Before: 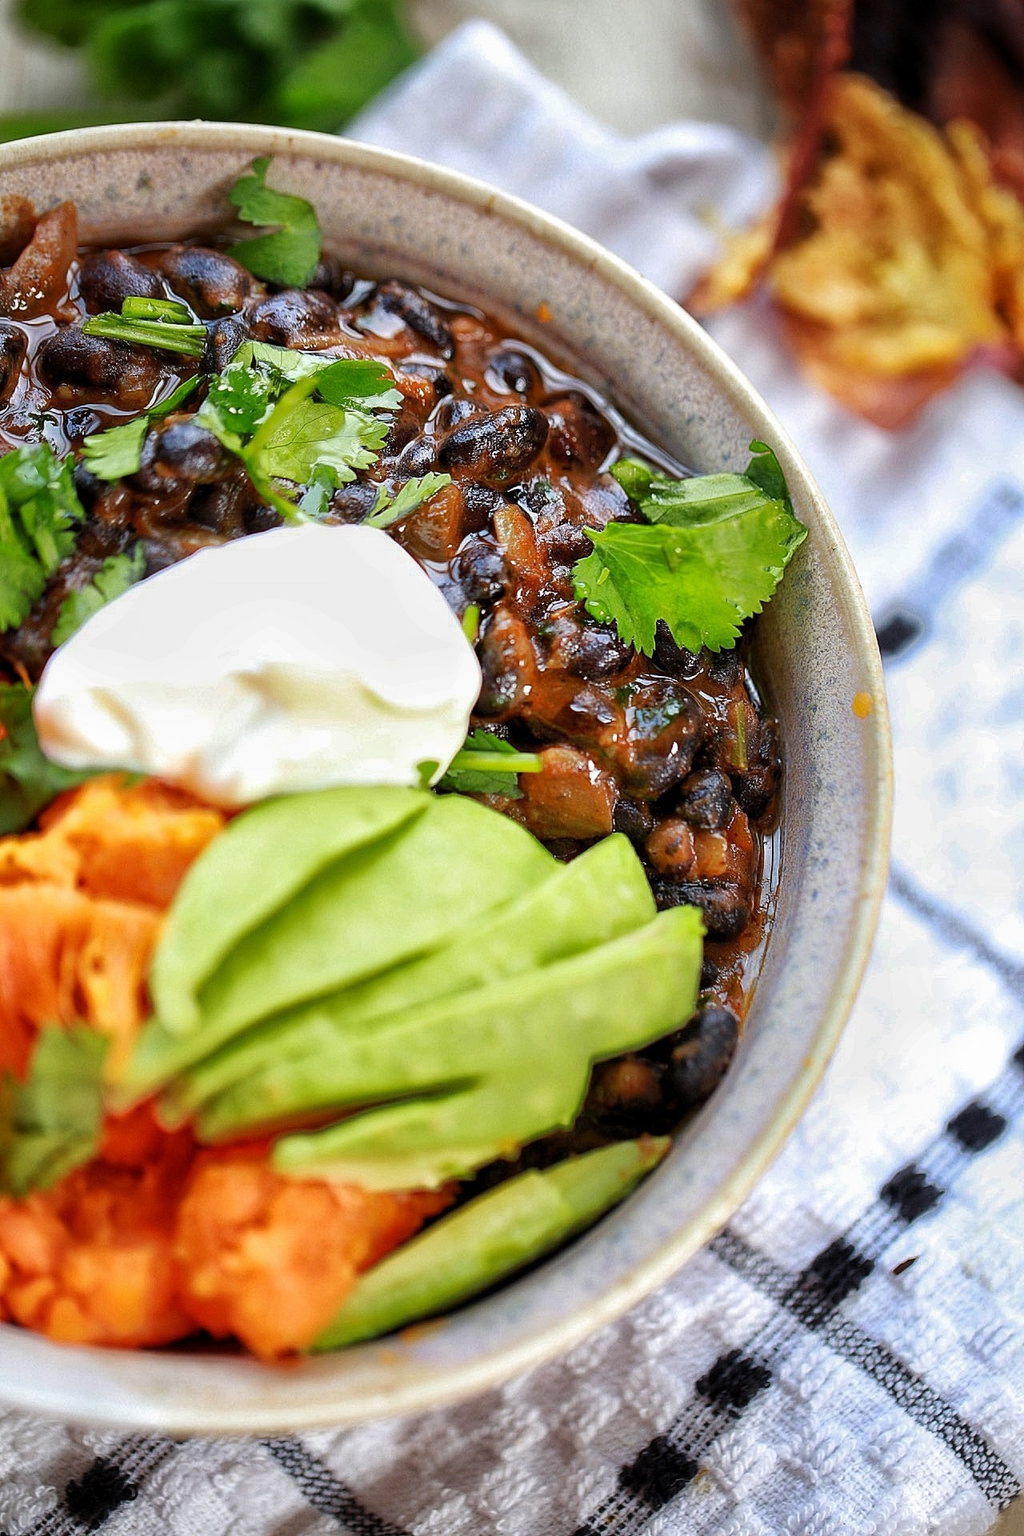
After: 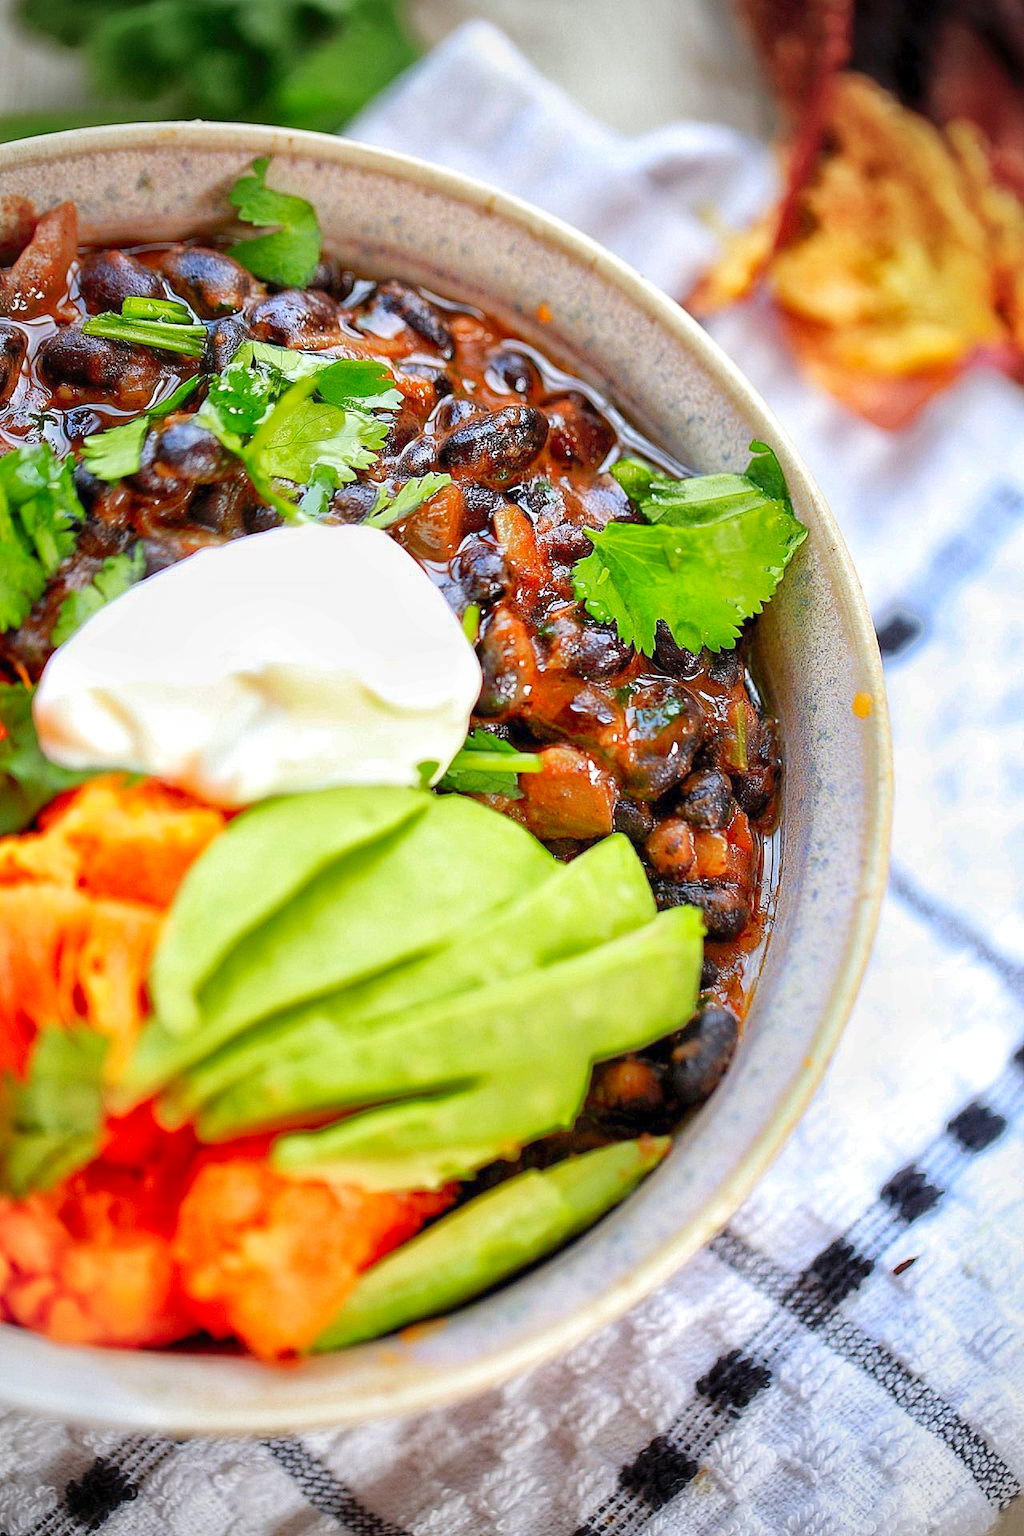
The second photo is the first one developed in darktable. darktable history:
contrast brightness saturation: saturation 0.1
levels: levels [0, 0.43, 0.984]
vignetting: fall-off radius 60.92%
